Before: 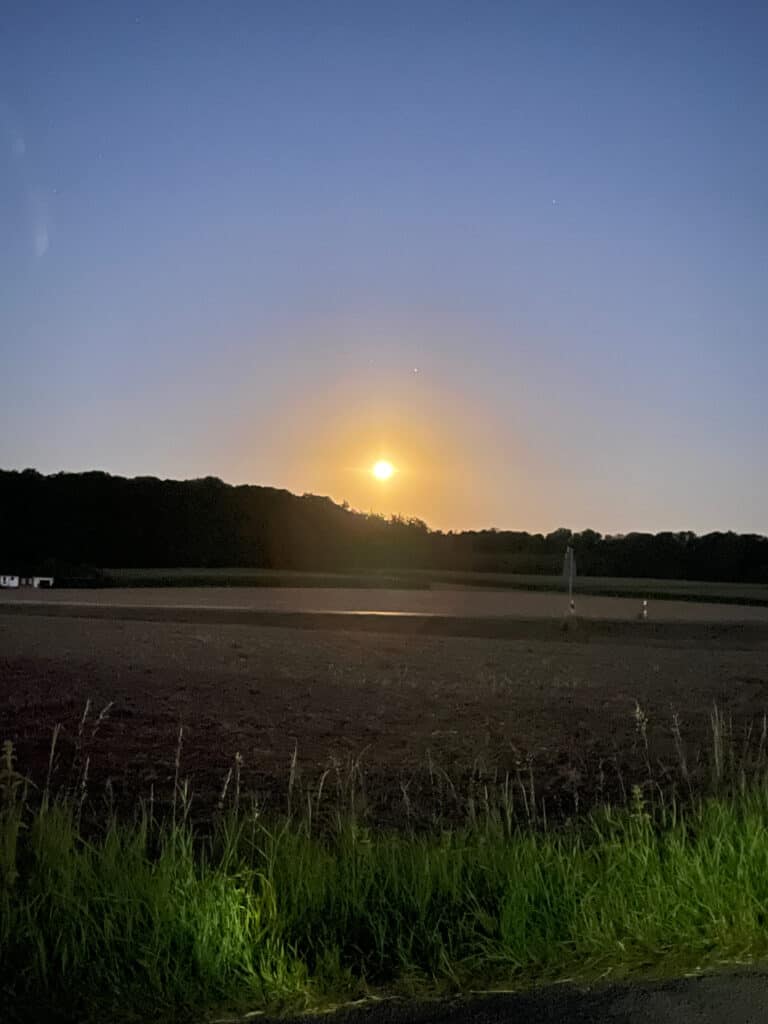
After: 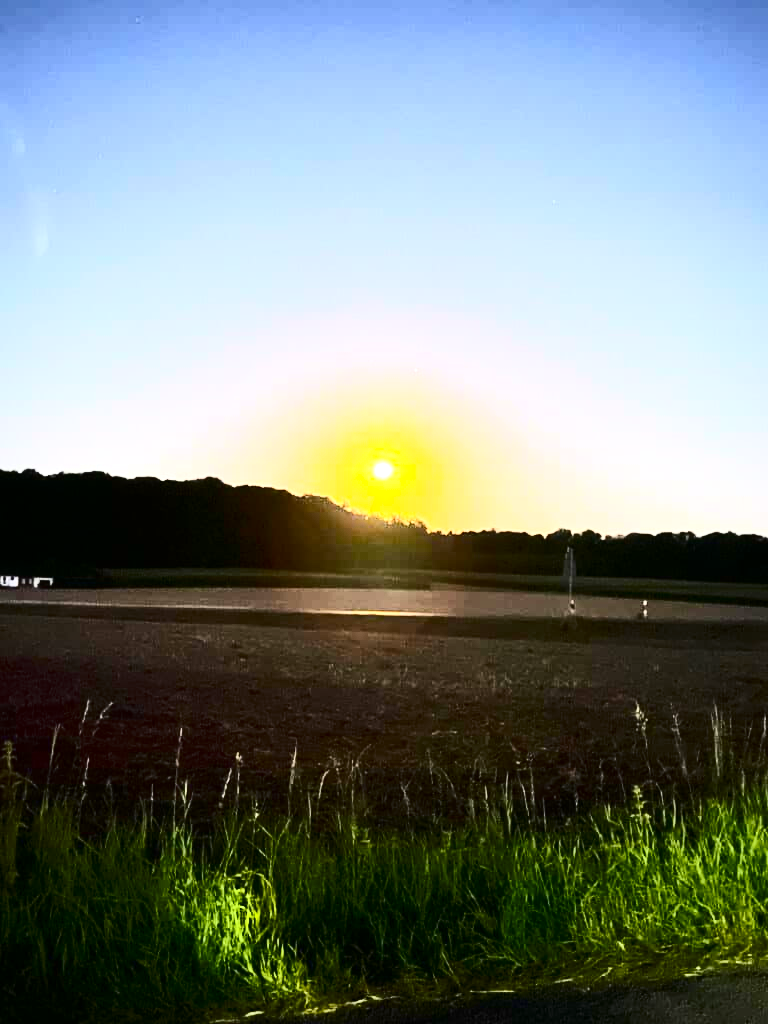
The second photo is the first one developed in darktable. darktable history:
exposure: black level correction 0, exposure 1.625 EV, compensate exposure bias true, compensate highlight preservation false
contrast brightness saturation: contrast 0.5, saturation -0.1
graduated density: on, module defaults
haze removal: strength -0.05
color balance rgb: linear chroma grading › global chroma 15%, perceptual saturation grading › global saturation 30%
